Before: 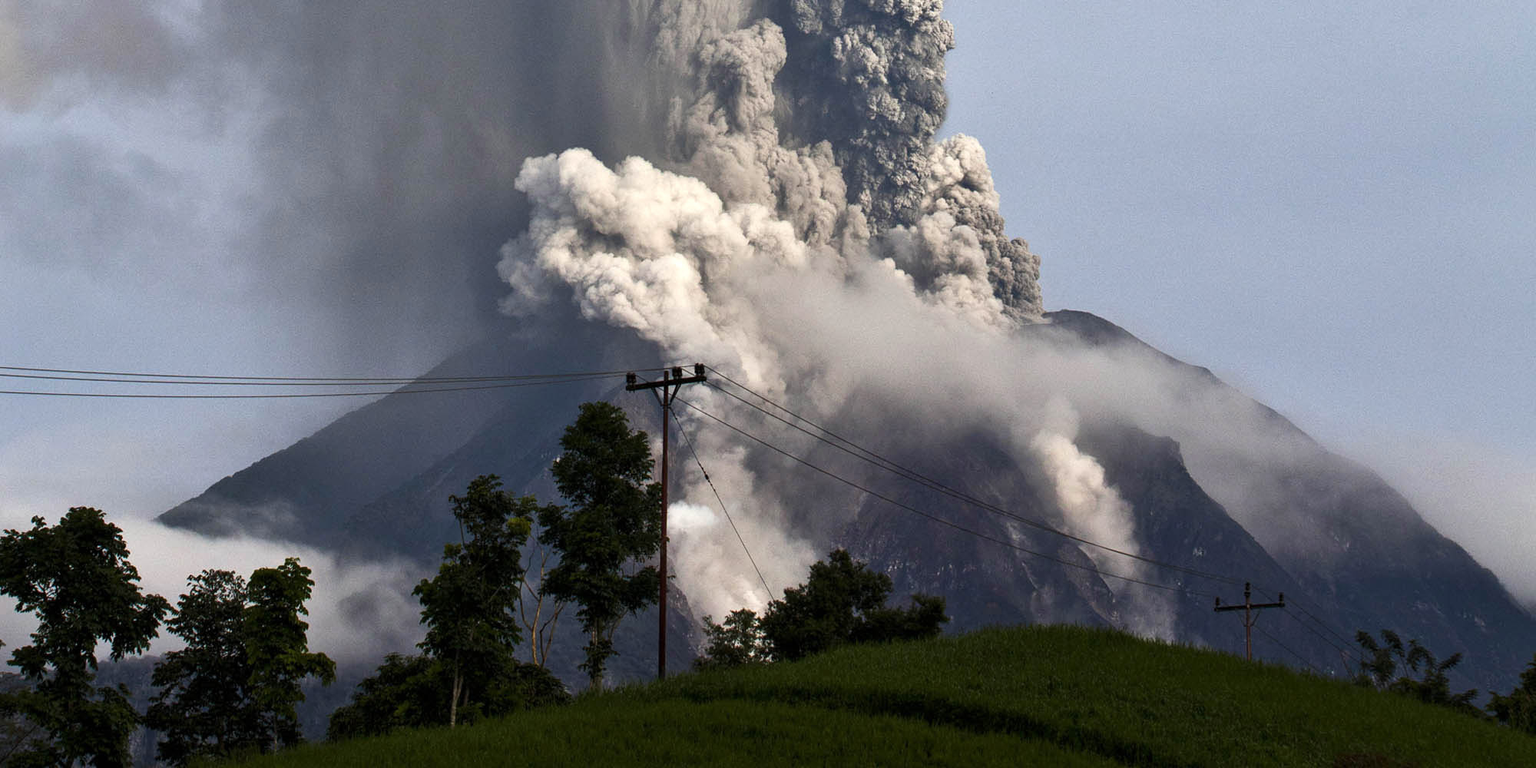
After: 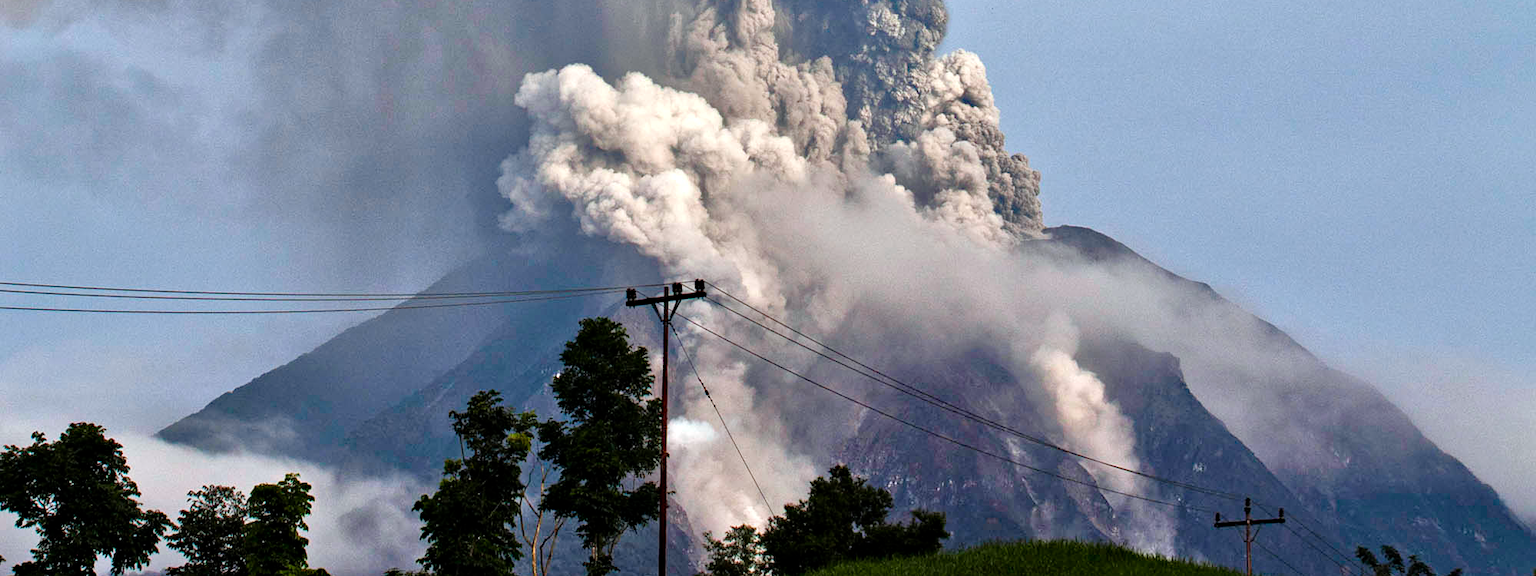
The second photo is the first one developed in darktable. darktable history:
tone equalizer: -7 EV 0.15 EV, -6 EV 0.6 EV, -5 EV 1.15 EV, -4 EV 1.33 EV, -3 EV 1.15 EV, -2 EV 0.6 EV, -1 EV 0.15 EV, mask exposure compensation -0.5 EV
haze removal: compatibility mode true, adaptive false
crop: top 11.038%, bottom 13.962%
white balance: red 0.988, blue 1.017
